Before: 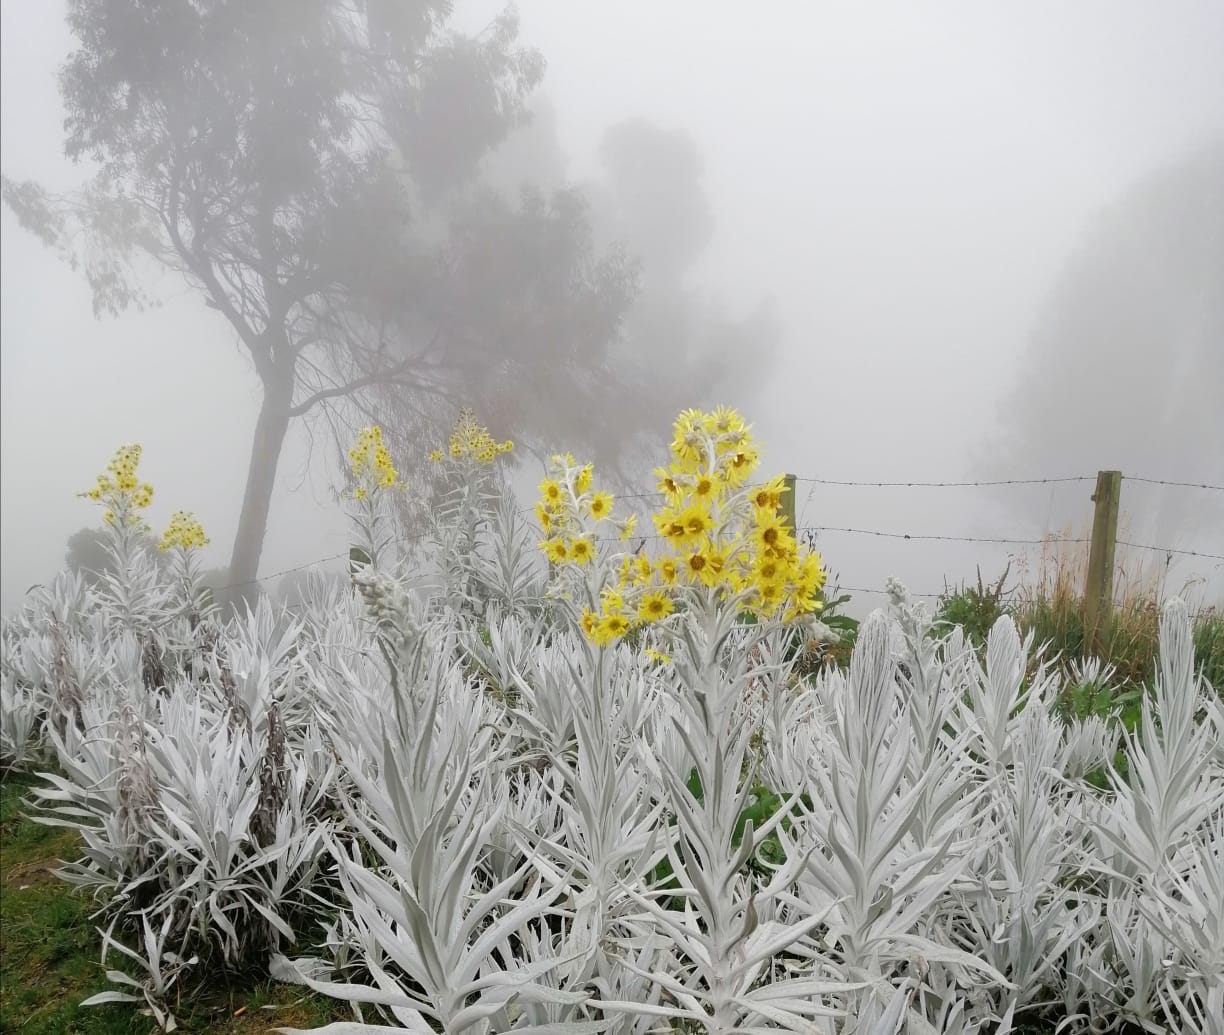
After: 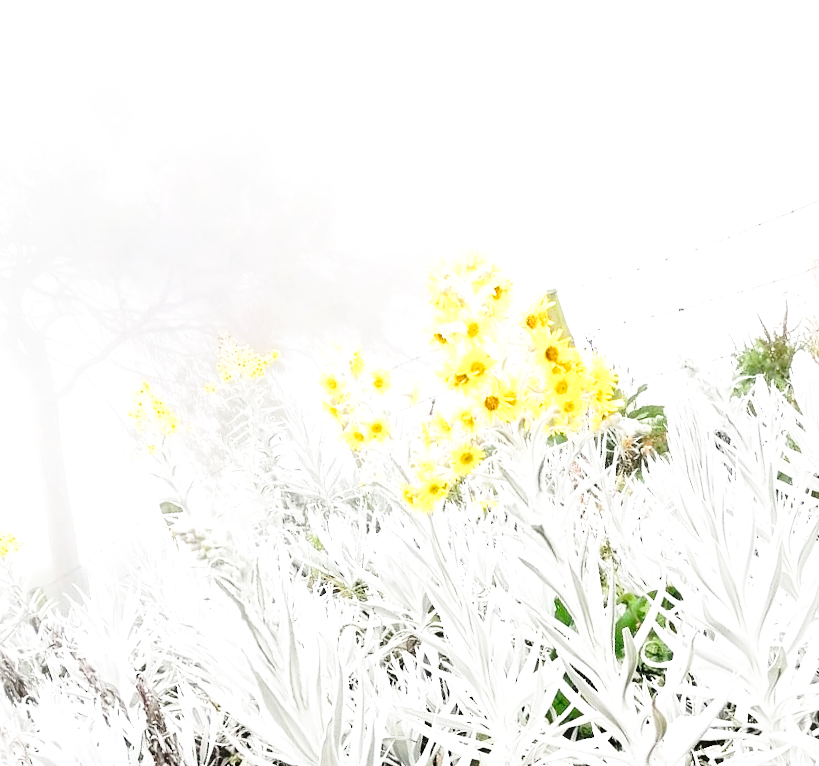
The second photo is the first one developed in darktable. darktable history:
crop and rotate: angle 19.22°, left 6.901%, right 3.819%, bottom 1.183%
exposure: black level correction -0.001, exposure 0.901 EV, compensate highlight preservation false
tone equalizer: -8 EV -0.414 EV, -7 EV -0.409 EV, -6 EV -0.297 EV, -5 EV -0.204 EV, -3 EV 0.219 EV, -2 EV 0.351 EV, -1 EV 0.395 EV, +0 EV 0.409 EV, edges refinement/feathering 500, mask exposure compensation -1.57 EV, preserve details no
base curve: curves: ch0 [(0, 0) (0.036, 0.037) (0.121, 0.228) (0.46, 0.76) (0.859, 0.983) (1, 1)], preserve colors none
